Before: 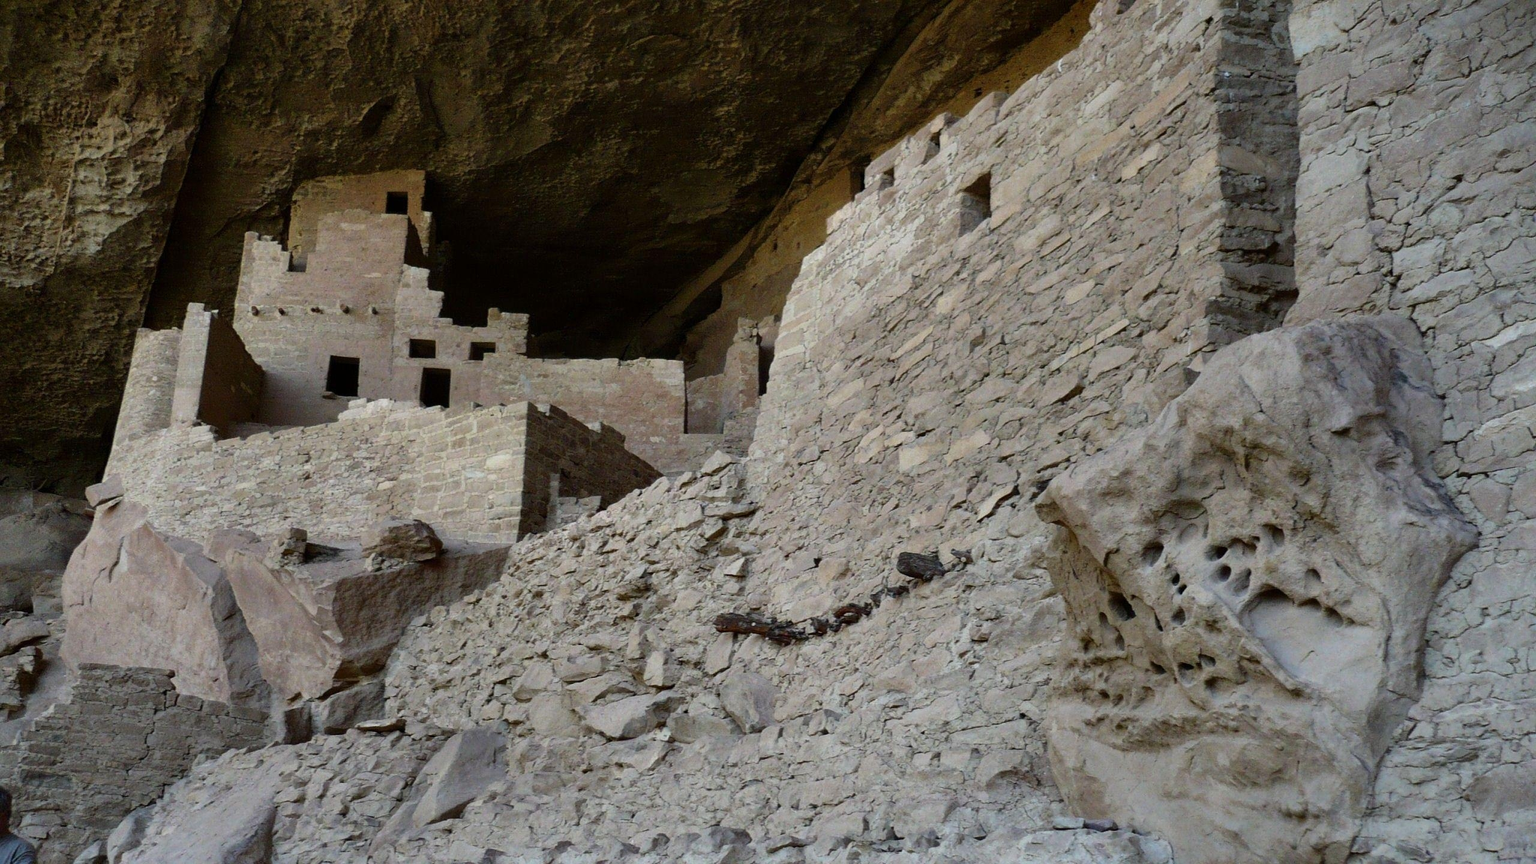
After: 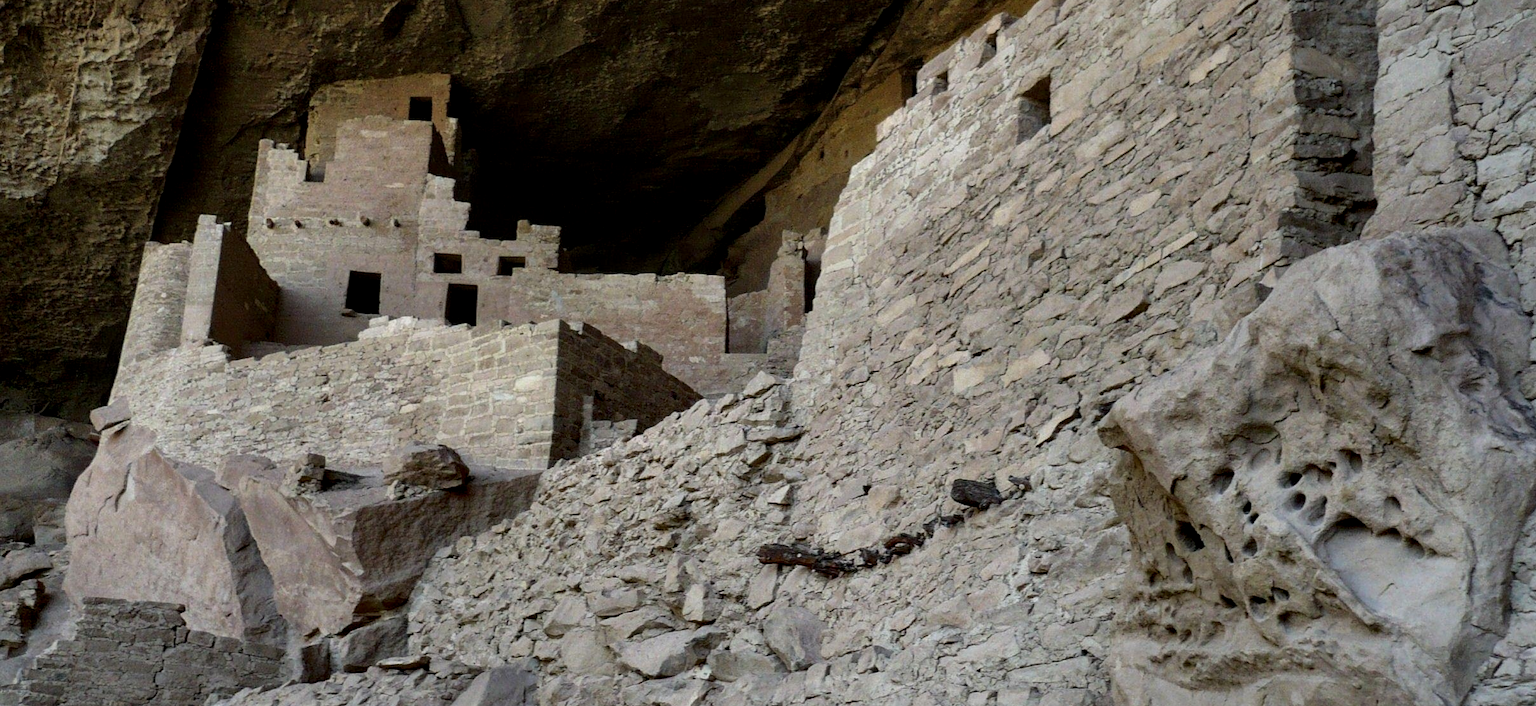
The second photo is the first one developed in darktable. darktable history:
local contrast: highlights 83%, shadows 81%
crop and rotate: angle 0.03°, top 11.643%, right 5.651%, bottom 11.189%
